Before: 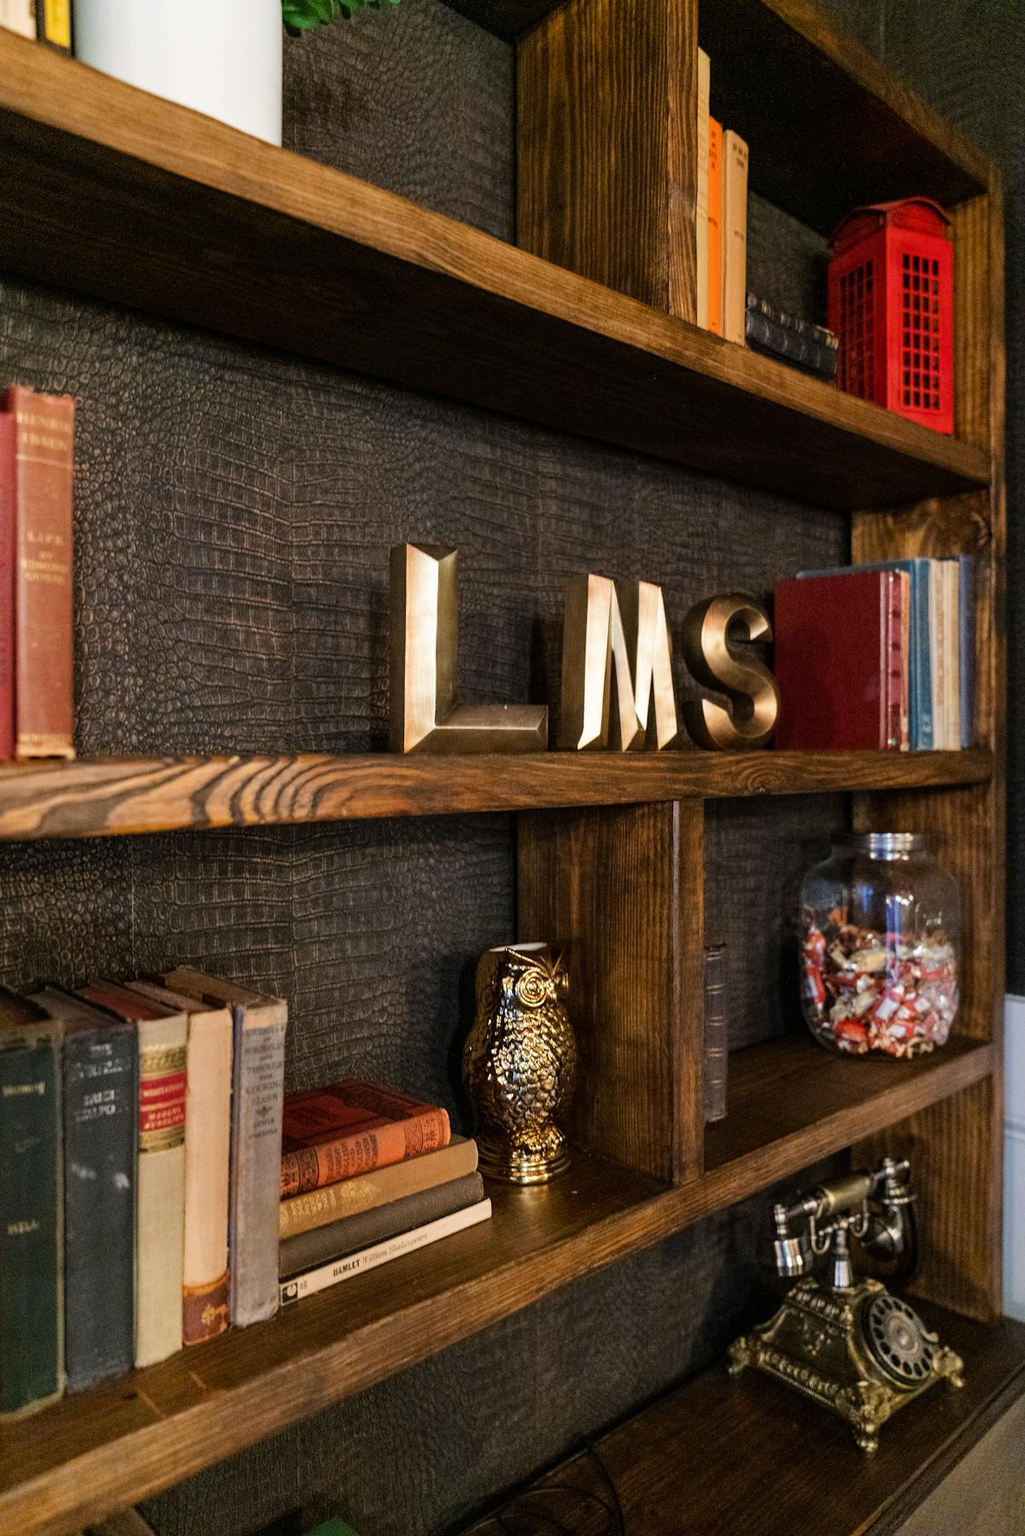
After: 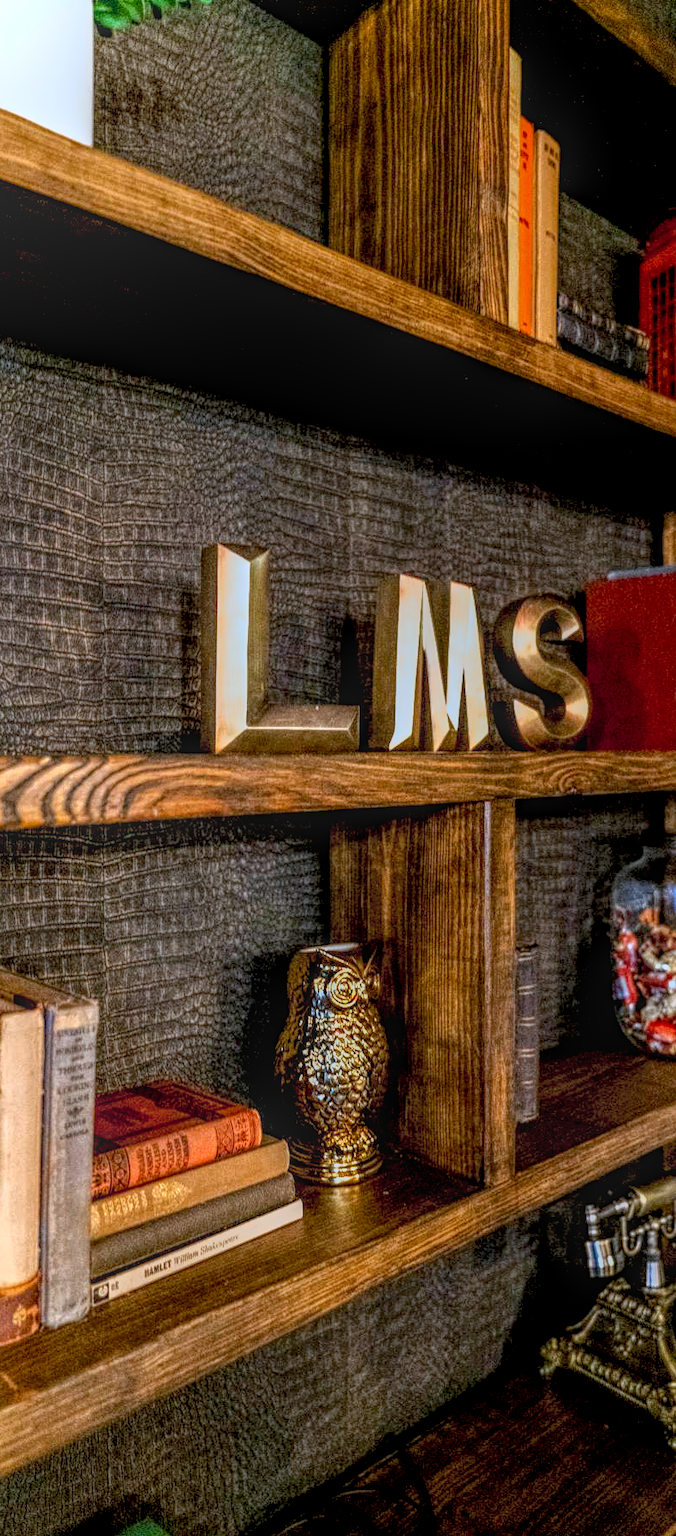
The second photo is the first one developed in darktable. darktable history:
local contrast: highlights 20%, shadows 30%, detail 200%, midtone range 0.2
exposure: black level correction 0.008, exposure 0.979 EV, compensate highlight preservation false
color calibration: x 0.37, y 0.382, temperature 4313.32 K
crop and rotate: left 18.442%, right 15.508%
